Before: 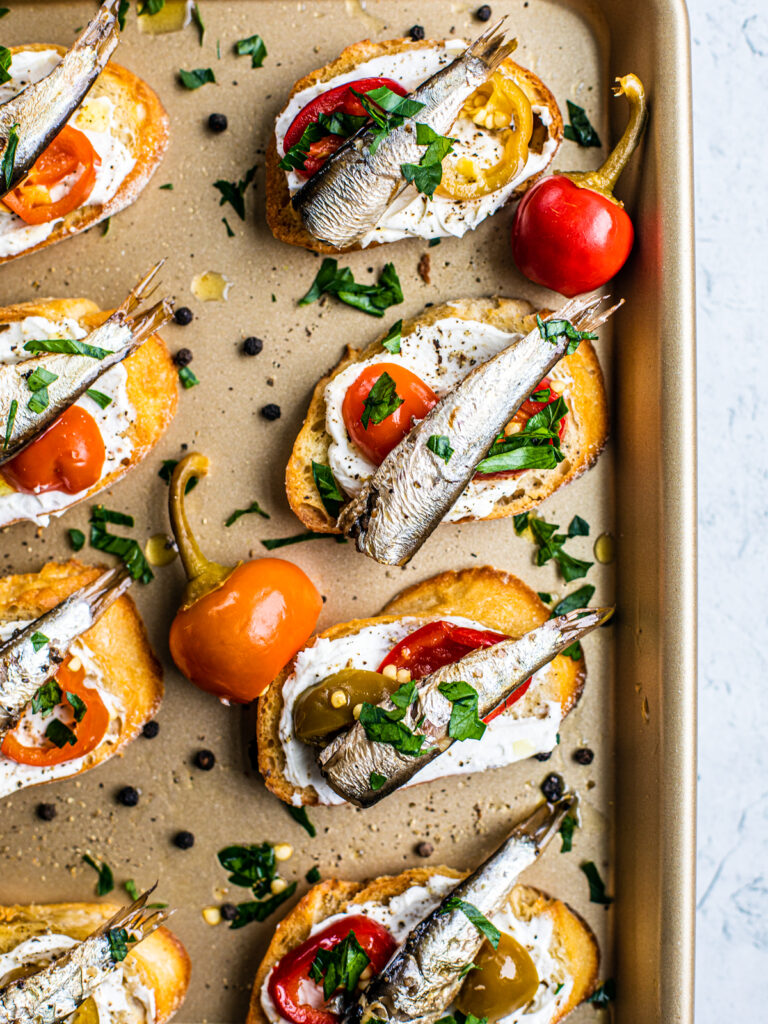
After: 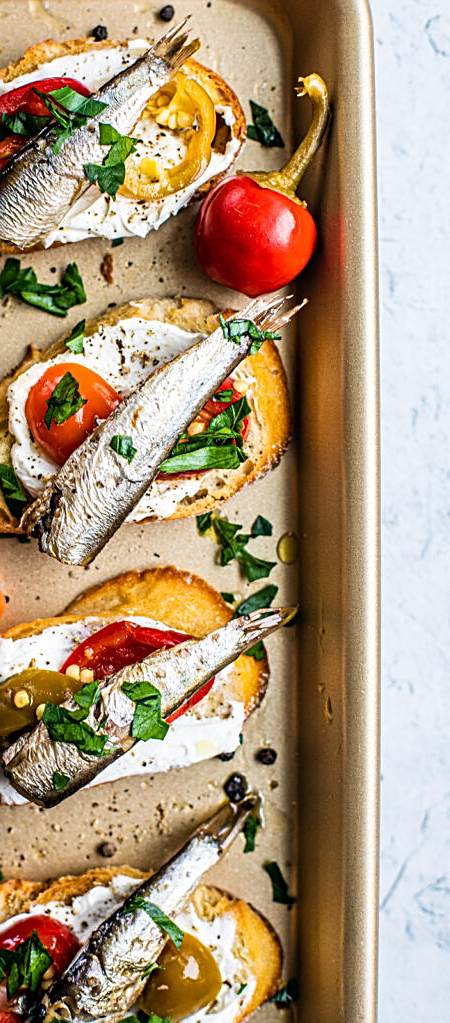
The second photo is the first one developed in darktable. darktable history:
crop: left 41.402%
sharpen: on, module defaults
